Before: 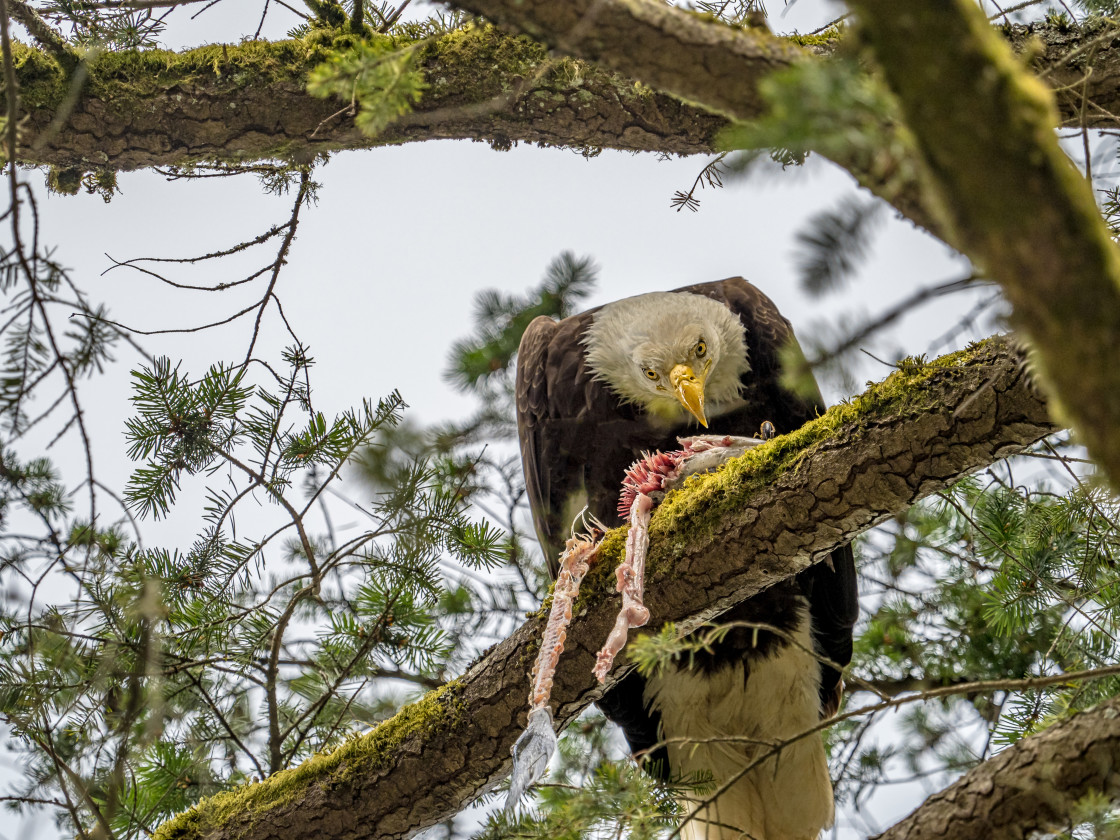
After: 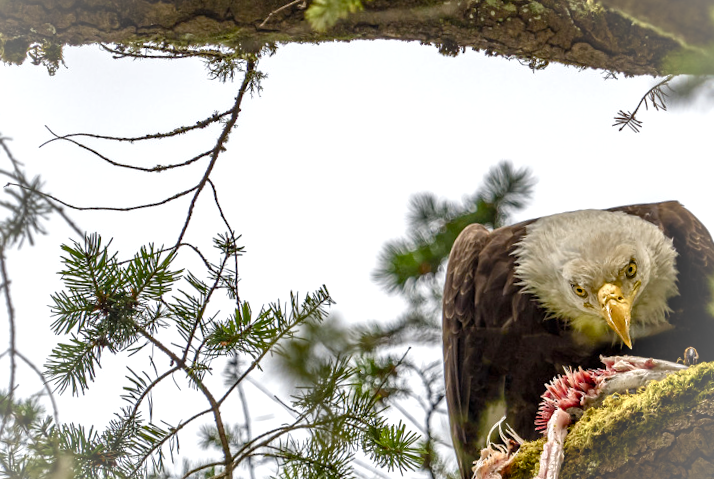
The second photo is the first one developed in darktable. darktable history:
color balance rgb: perceptual saturation grading › global saturation 20%, perceptual saturation grading › highlights -50.199%, perceptual saturation grading › shadows 30.129%, perceptual brilliance grading › highlights 9.982%, perceptual brilliance grading › shadows -4.603%
vignetting: fall-off radius 81.38%, brightness 0.312, saturation -0.002
crop and rotate: angle -4.7°, left 2.123%, top 6.73%, right 27.289%, bottom 30.164%
